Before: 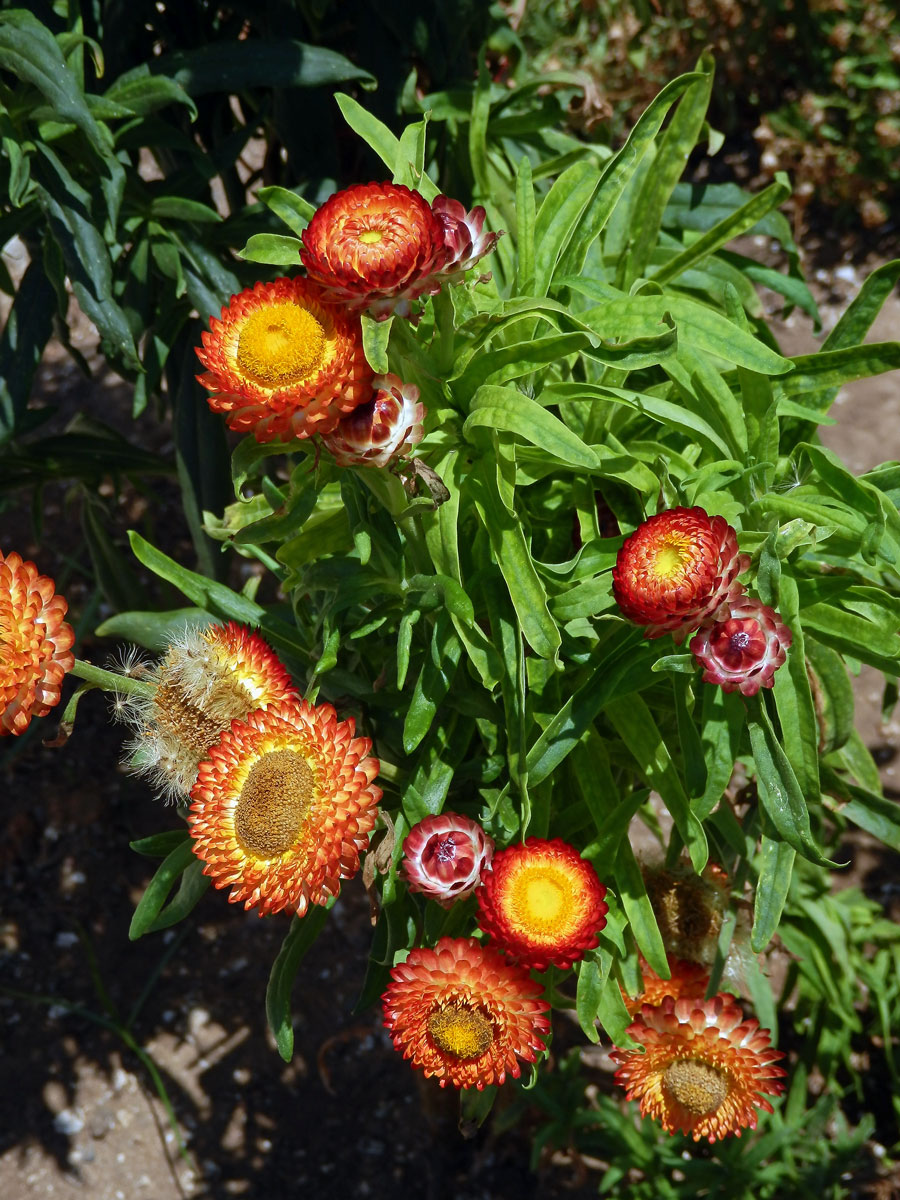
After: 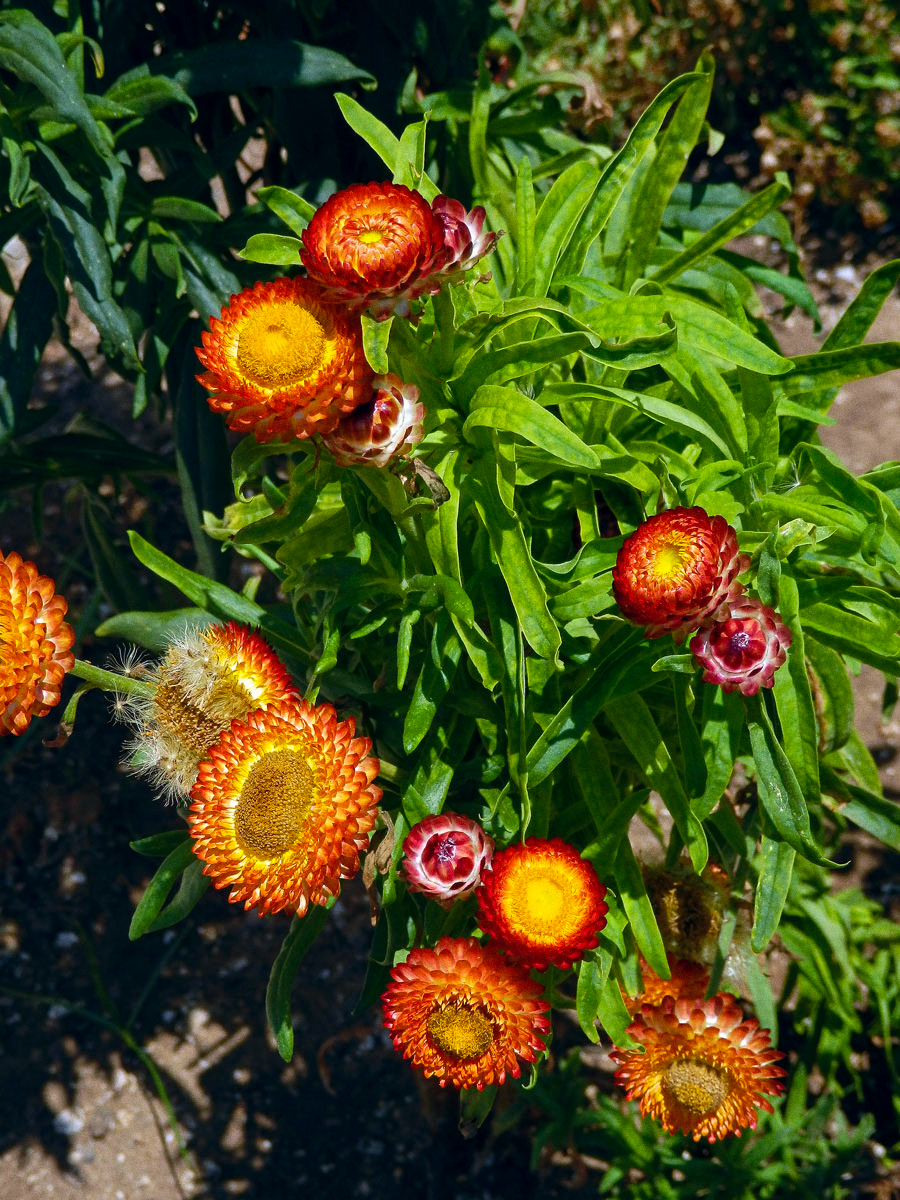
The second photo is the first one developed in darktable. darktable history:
local contrast: highlights 100%, shadows 100%, detail 120%, midtone range 0.2
grain: coarseness 7.08 ISO, strength 21.67%, mid-tones bias 59.58%
color correction: highlights a* 5.38, highlights b* 5.3, shadows a* -4.26, shadows b* -5.11
color balance rgb: perceptual saturation grading › global saturation 20%, global vibrance 20%
